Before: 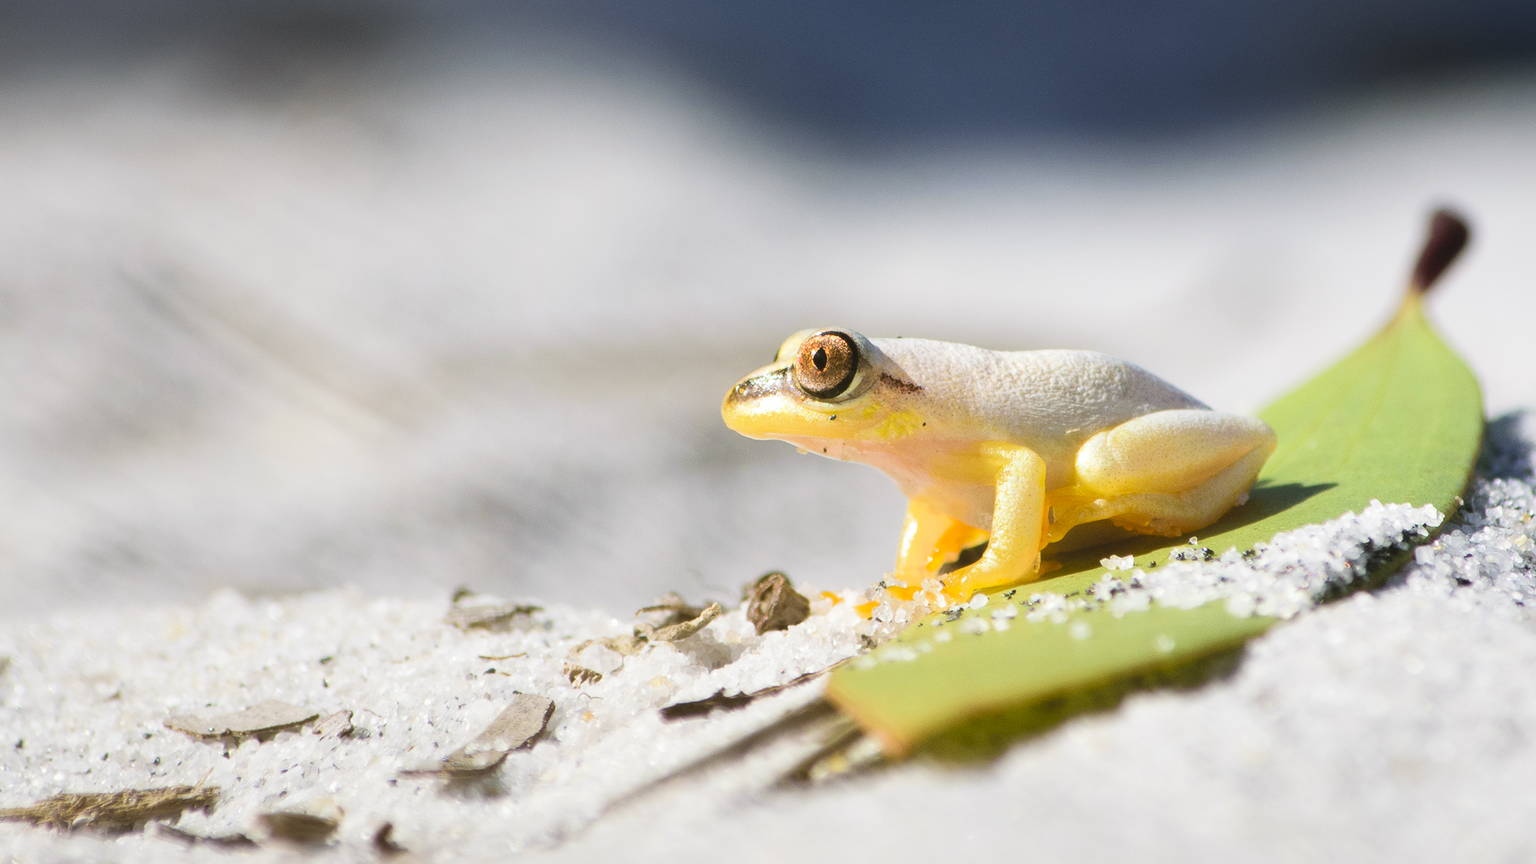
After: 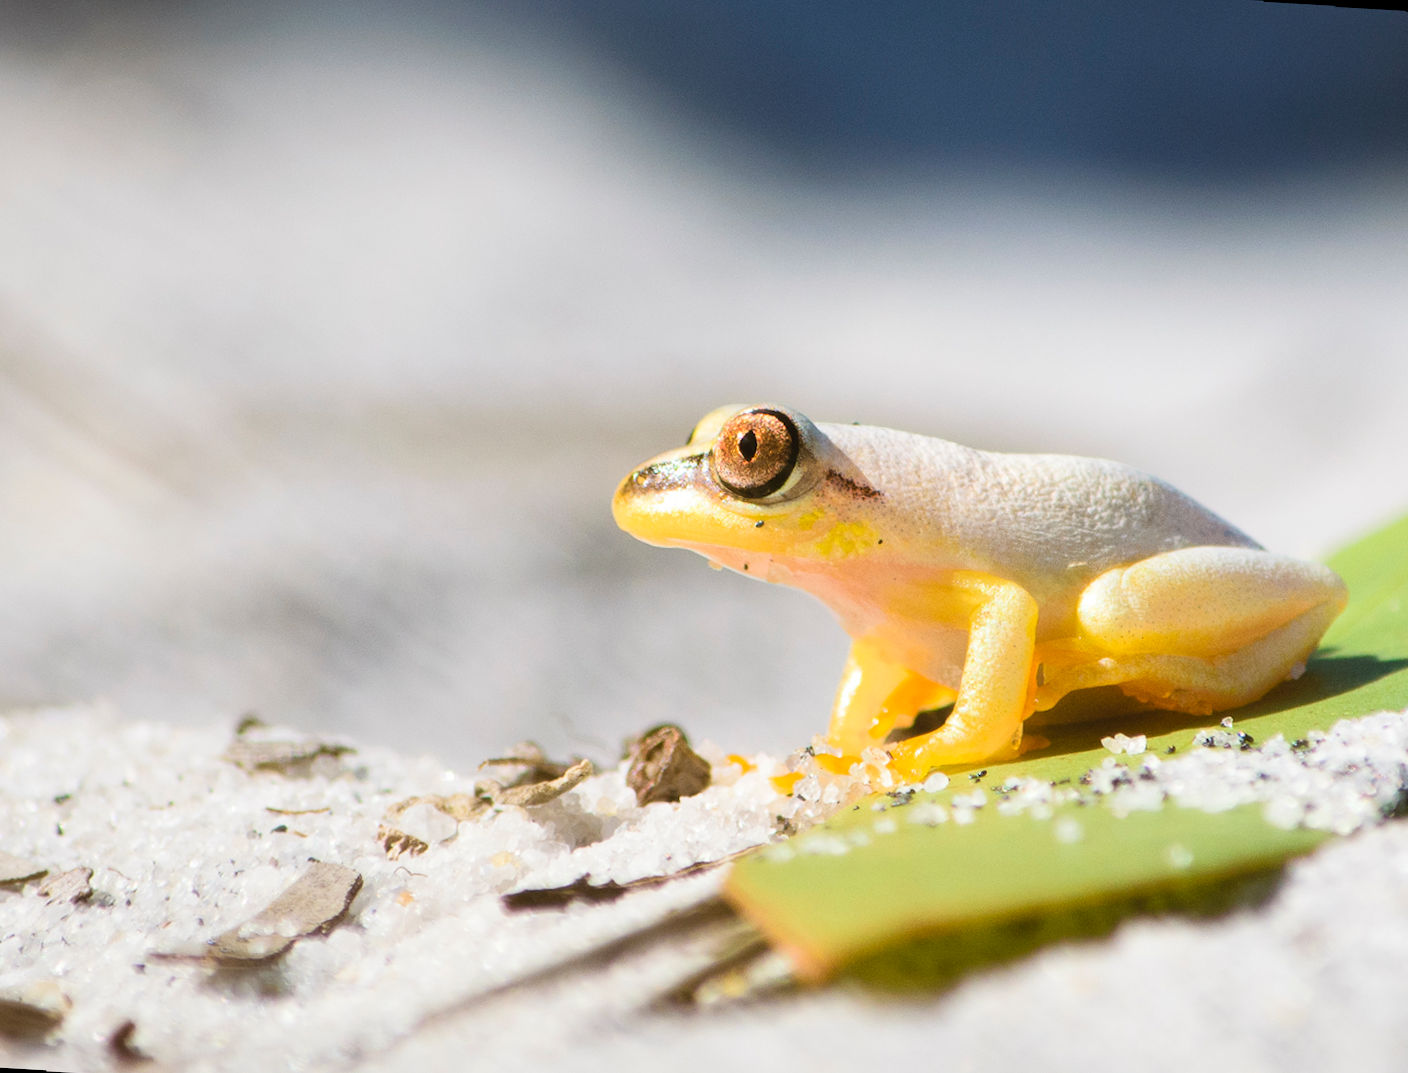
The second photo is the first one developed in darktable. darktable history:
rotate and perspective: rotation 0.8°, automatic cropping off
crop and rotate: angle -3.27°, left 14.277%, top 0.028%, right 10.766%, bottom 0.028%
